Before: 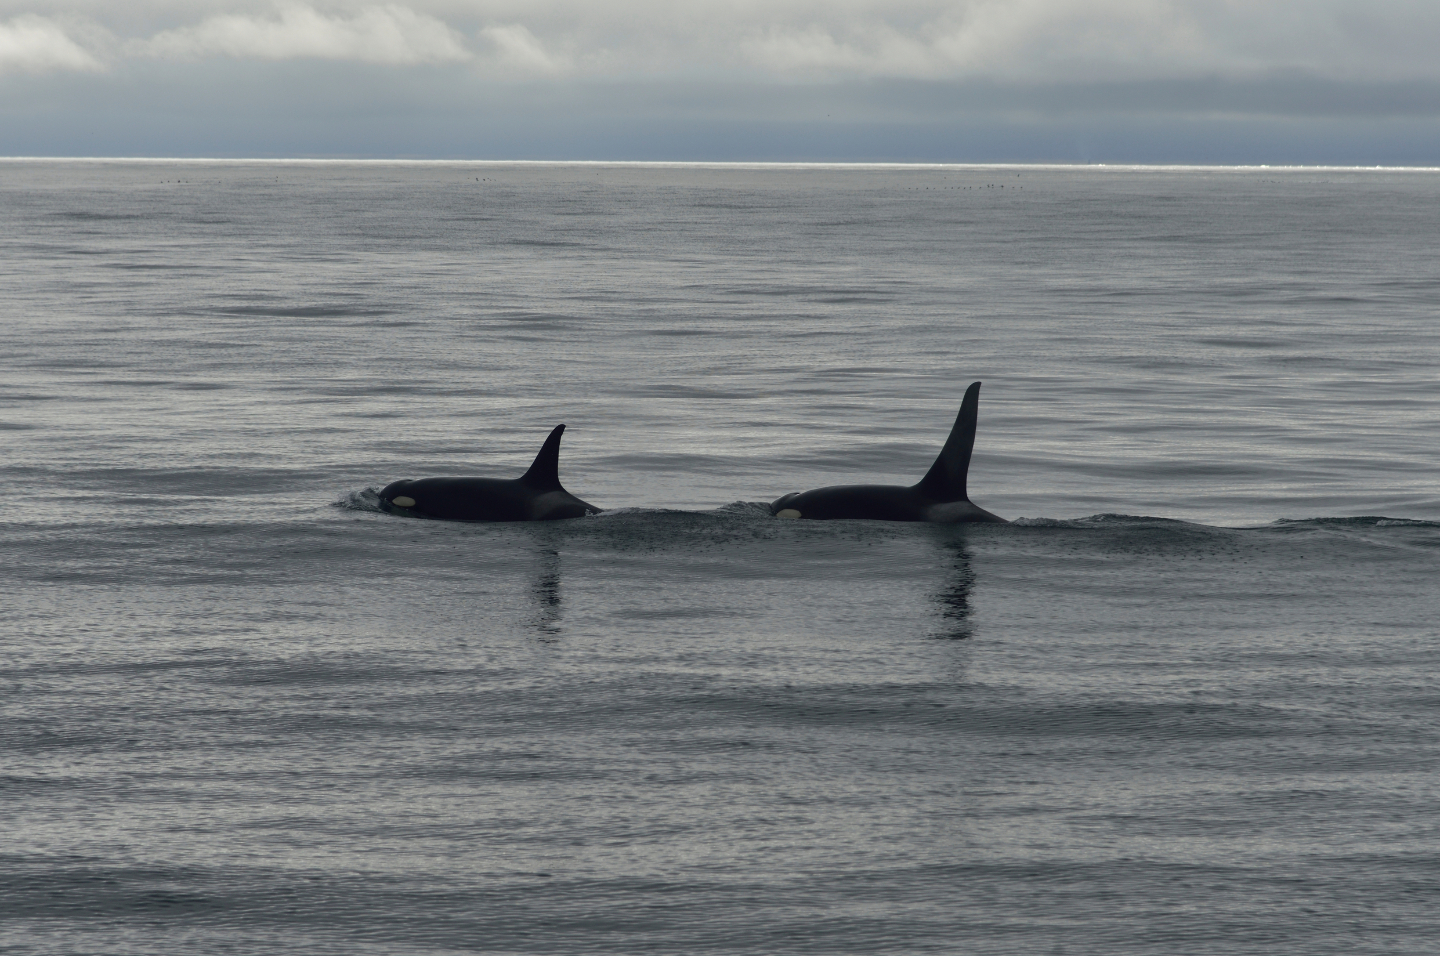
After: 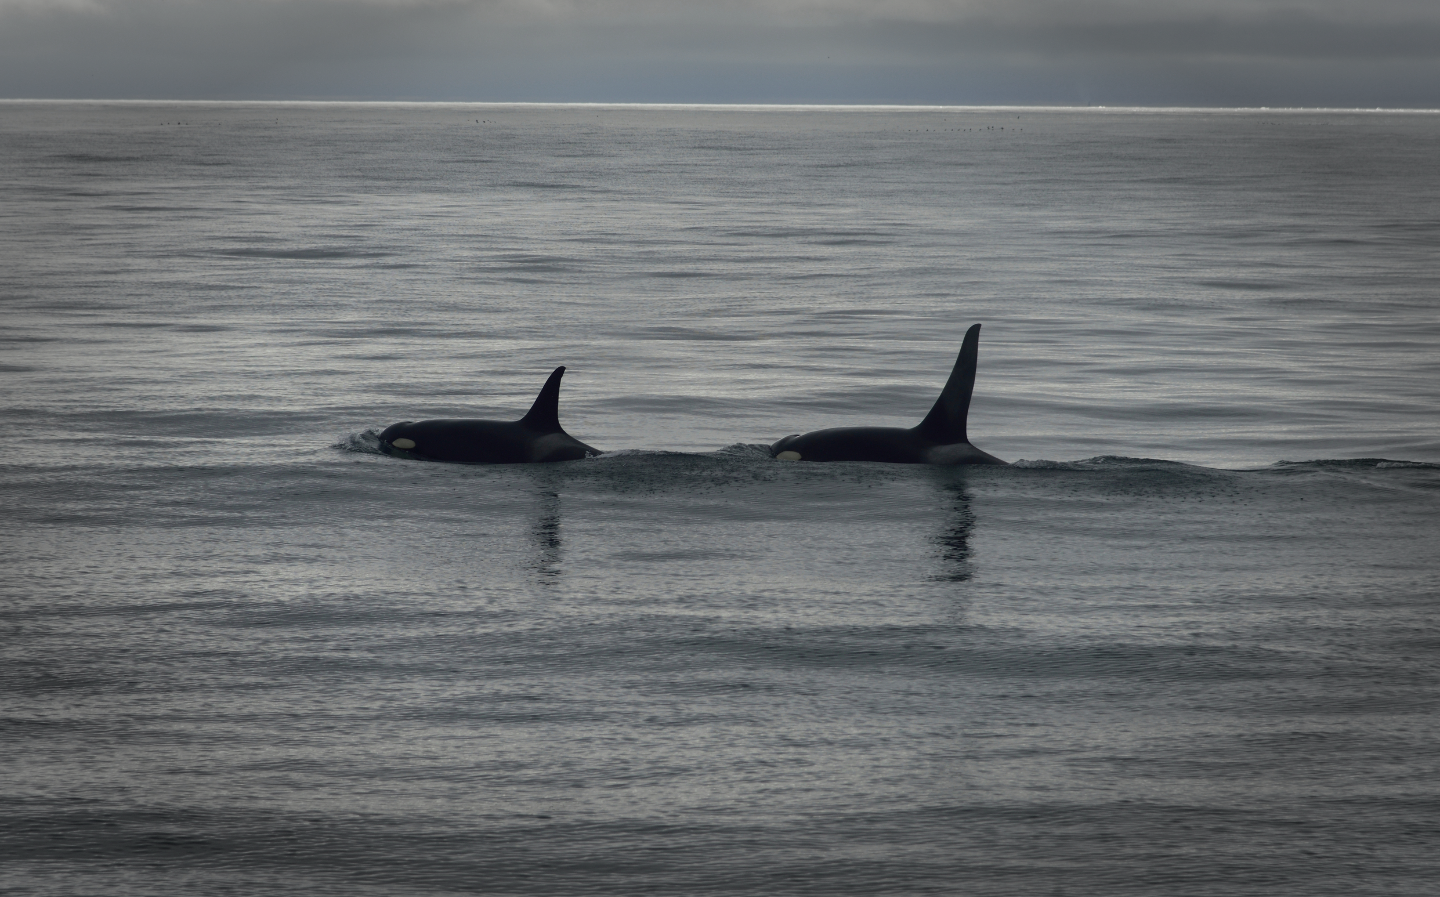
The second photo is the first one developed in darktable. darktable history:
vignetting: fall-off start 66.33%, fall-off radius 39.58%, automatic ratio true, width/height ratio 0.672
crop and rotate: top 6.134%
